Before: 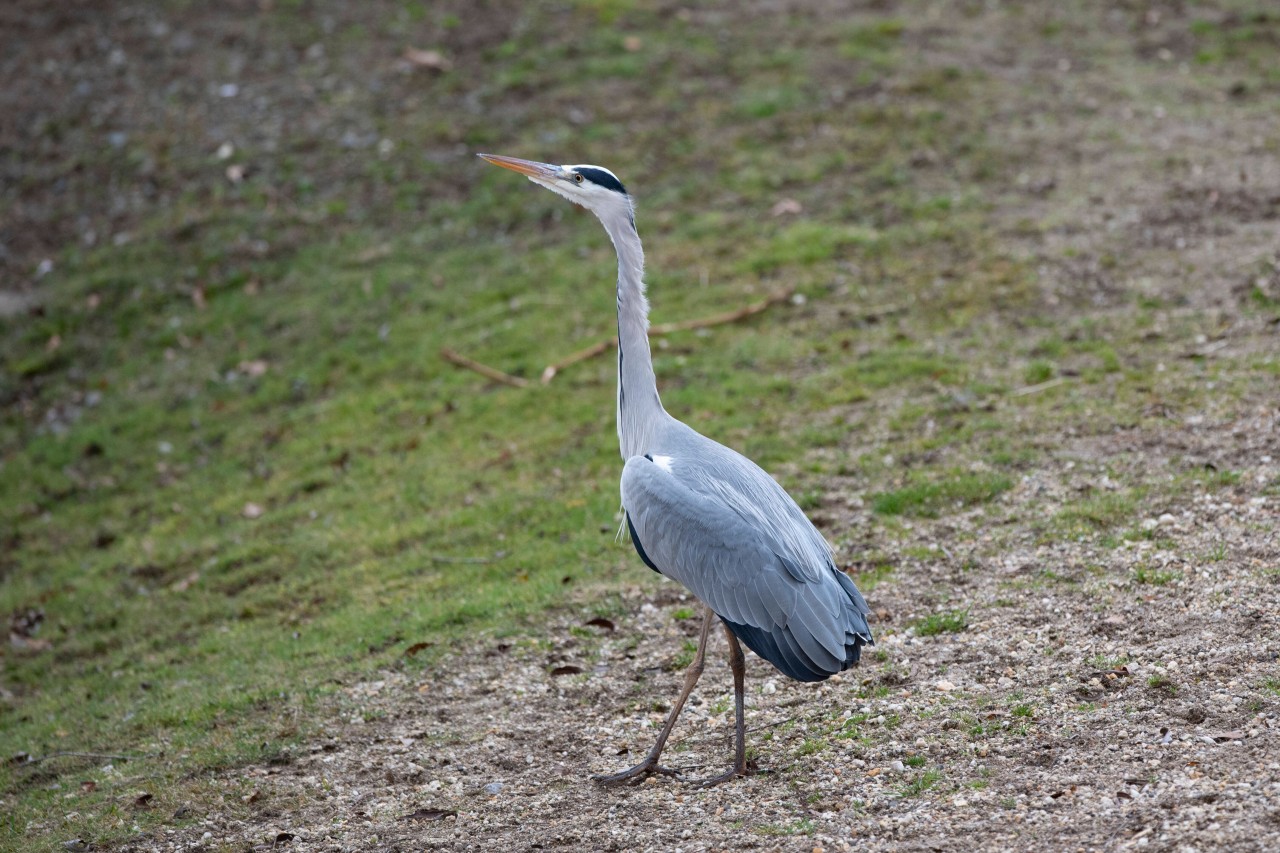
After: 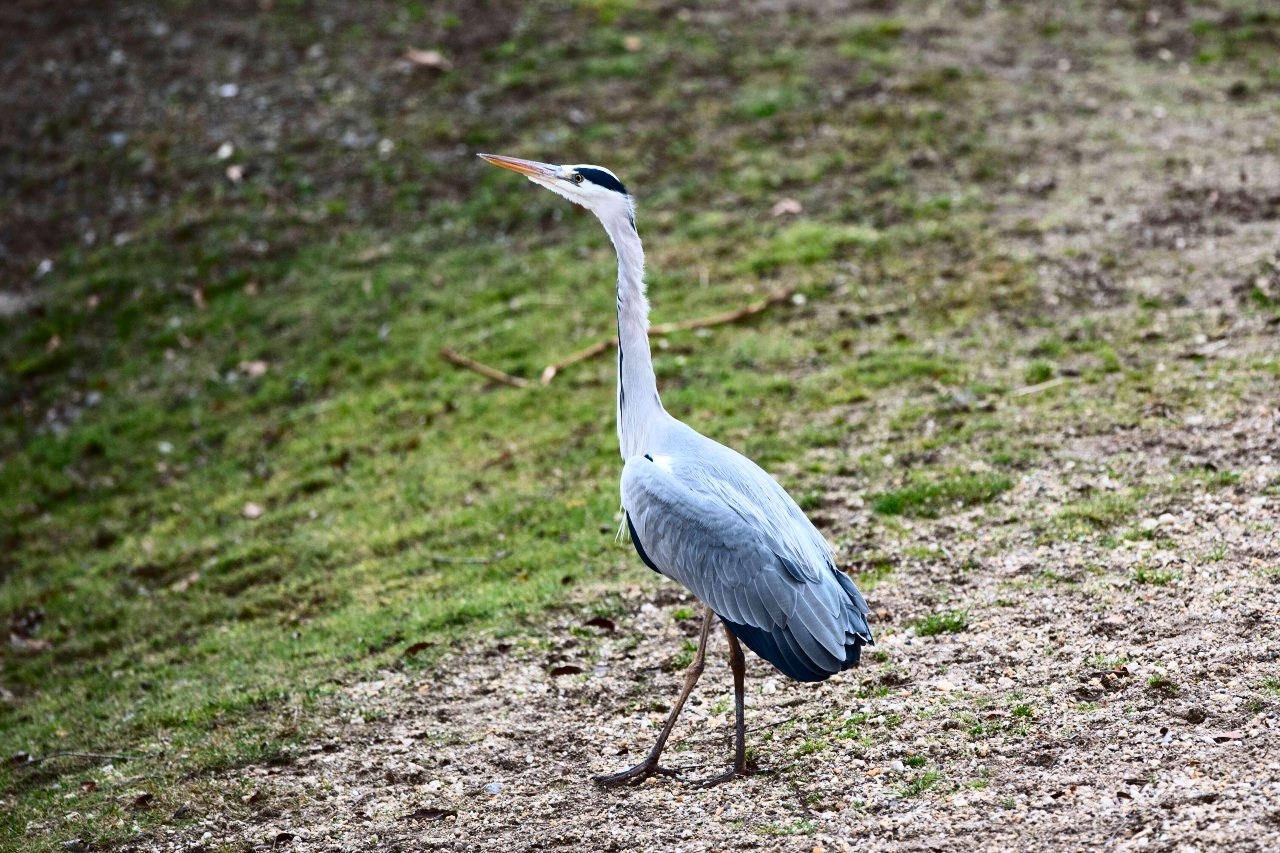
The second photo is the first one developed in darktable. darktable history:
contrast brightness saturation: contrast 0.411, brightness 0.043, saturation 0.252
